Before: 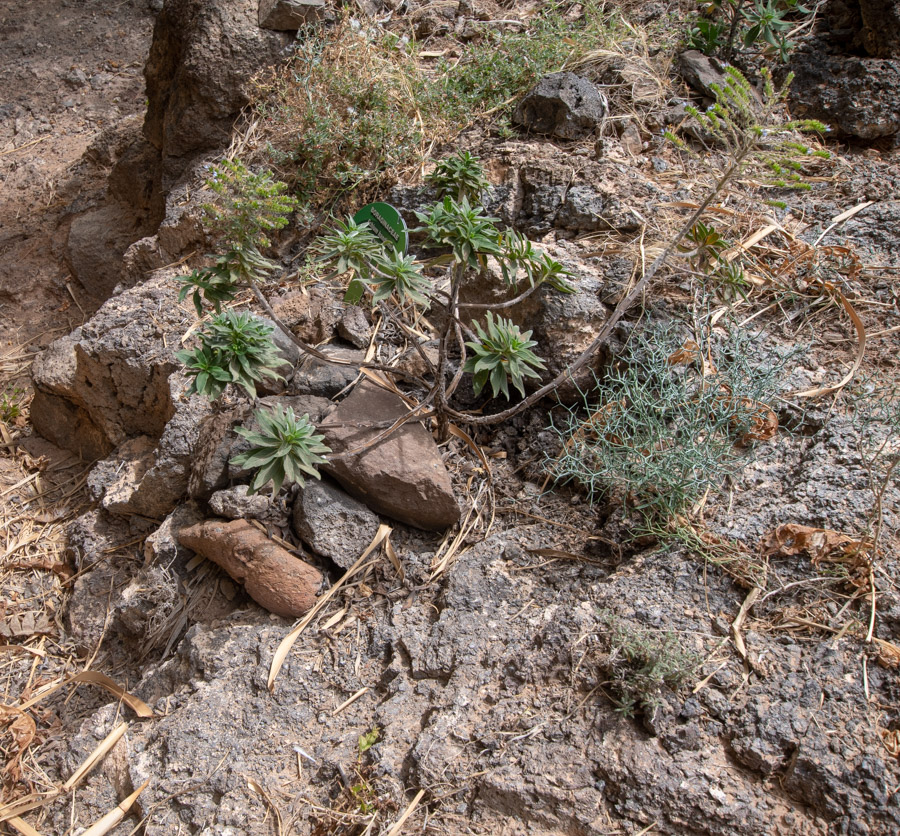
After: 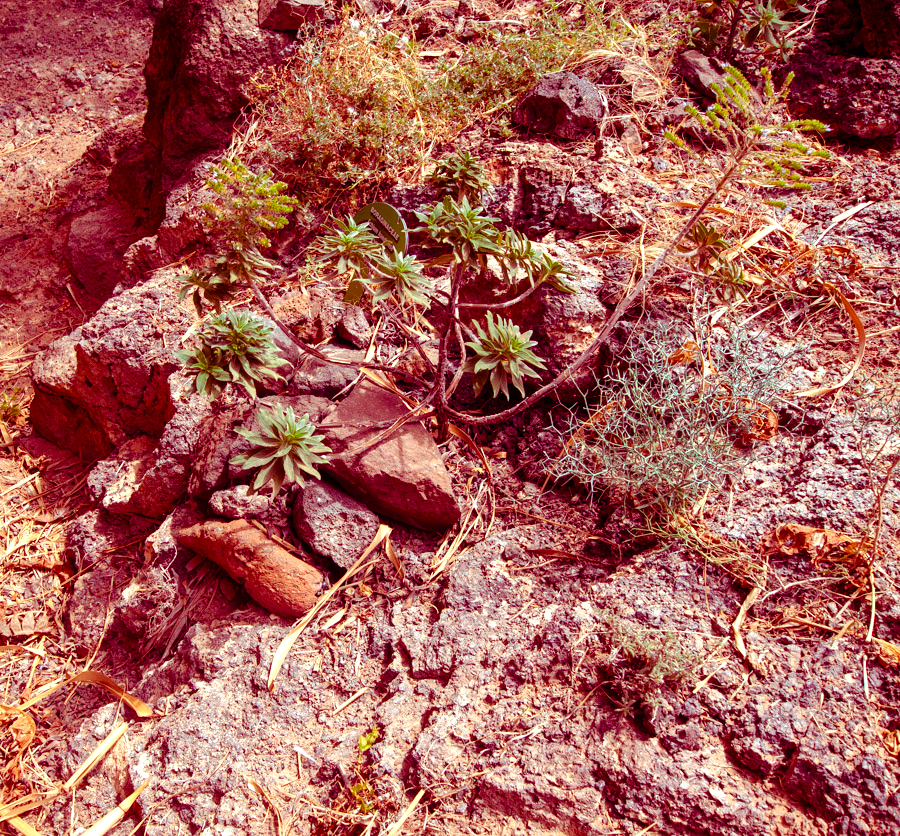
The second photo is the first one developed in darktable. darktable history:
color balance rgb: shadows lift › luminance -18.591%, shadows lift › chroma 35.212%, power › hue 329.55°, highlights gain › luminance 7.145%, highlights gain › chroma 1.913%, highlights gain › hue 93.27°, linear chroma grading › global chroma 14.586%, perceptual saturation grading › global saturation 24.929%, perceptual brilliance grading › global brilliance 10.631%, perceptual brilliance grading › shadows 15.073%, contrast 4.944%
